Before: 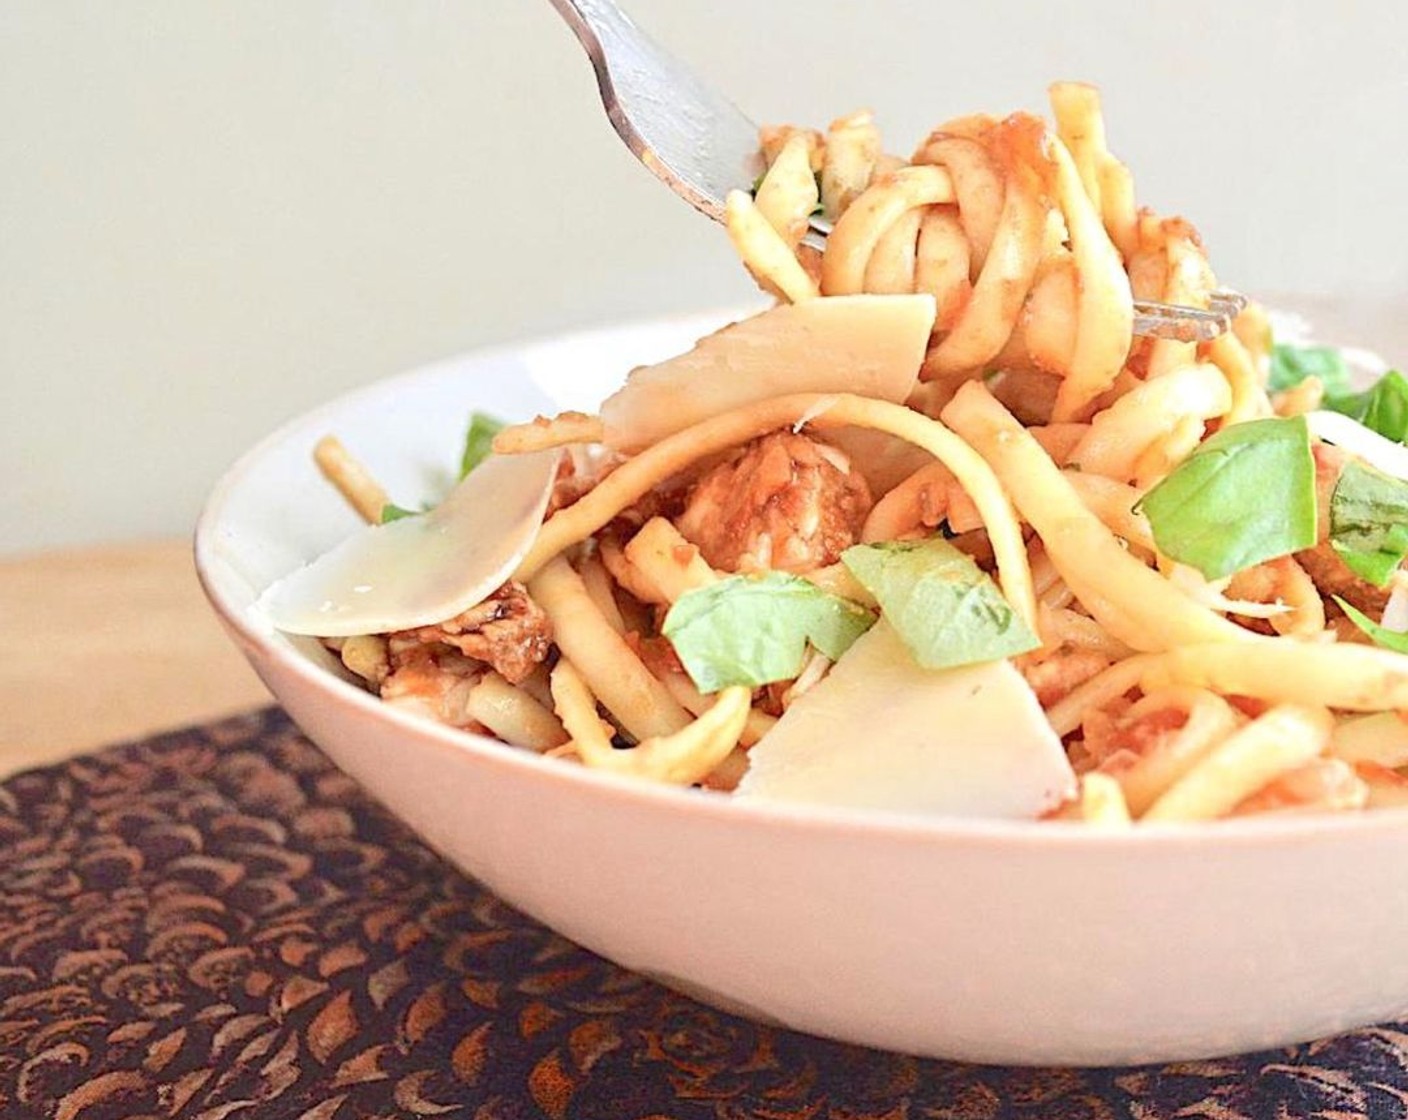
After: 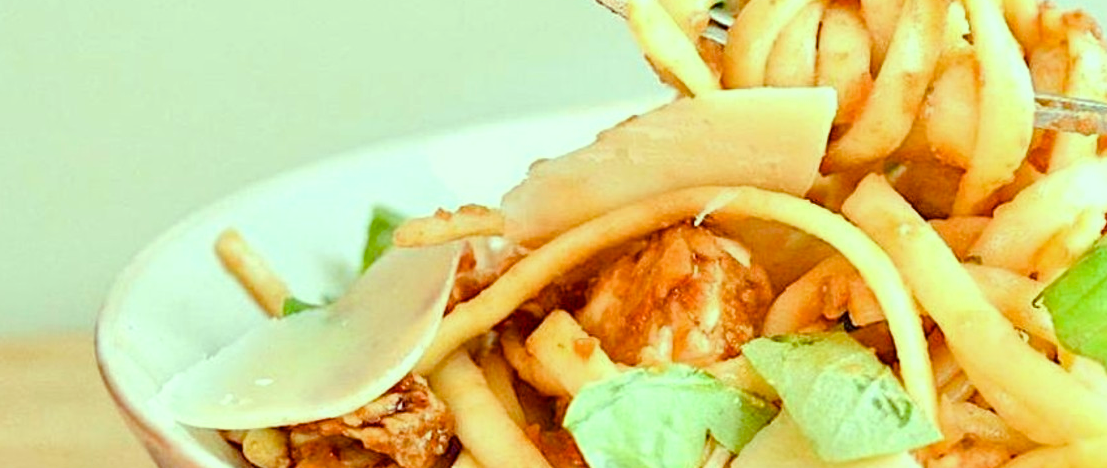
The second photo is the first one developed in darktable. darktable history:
crop: left 7.043%, top 18.504%, right 14.274%, bottom 39.667%
exposure: exposure -0.155 EV, compensate highlight preservation false
color balance rgb: power › luminance 1.254%, highlights gain › luminance 15.381%, highlights gain › chroma 6.938%, highlights gain › hue 128.83°, perceptual saturation grading › global saturation 28.159%, perceptual saturation grading › highlights -25.247%, perceptual saturation grading › mid-tones 24.724%, perceptual saturation grading › shadows 49.279%, global vibrance 8.079%
